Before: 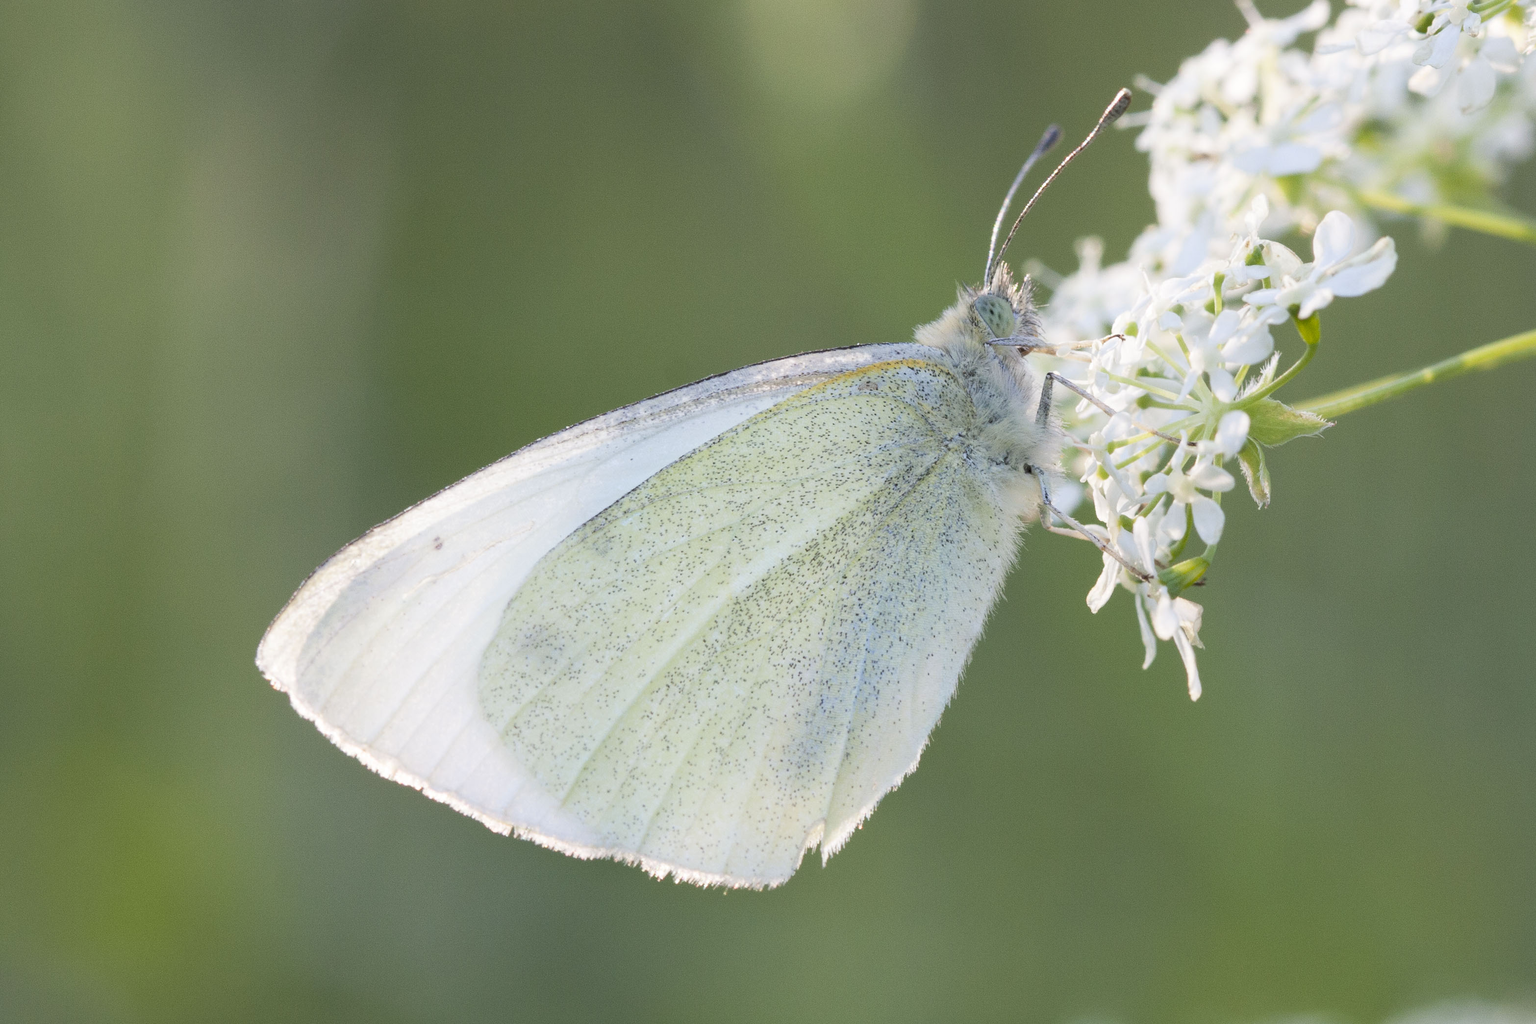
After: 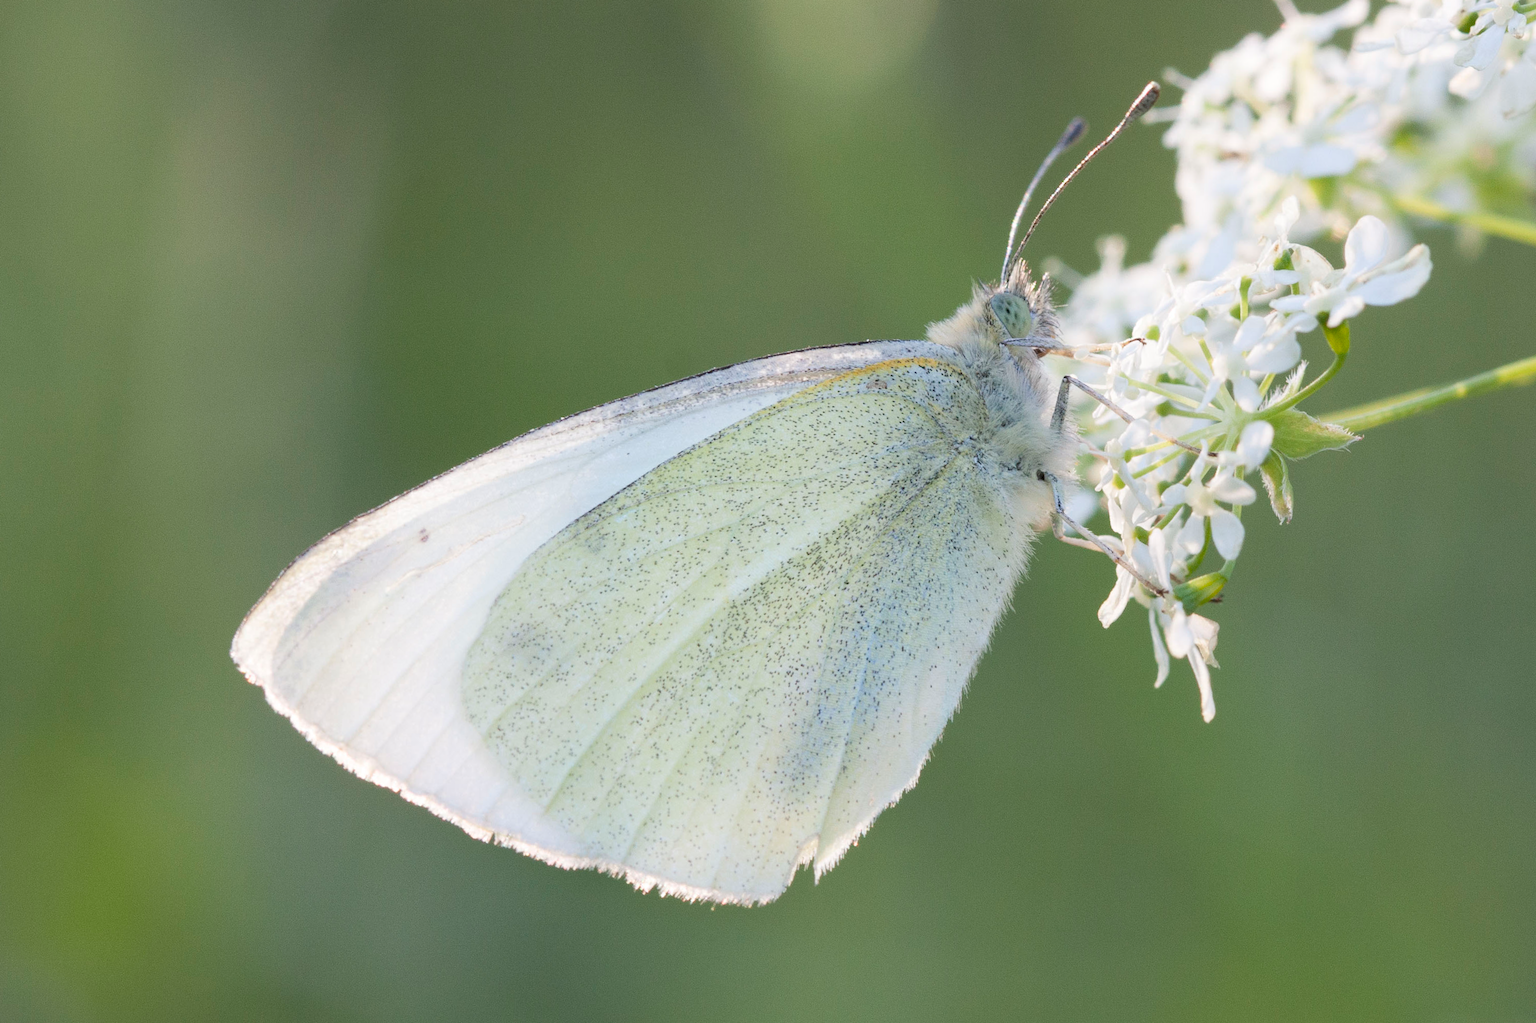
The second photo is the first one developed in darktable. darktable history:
crop and rotate: angle -1.64°
